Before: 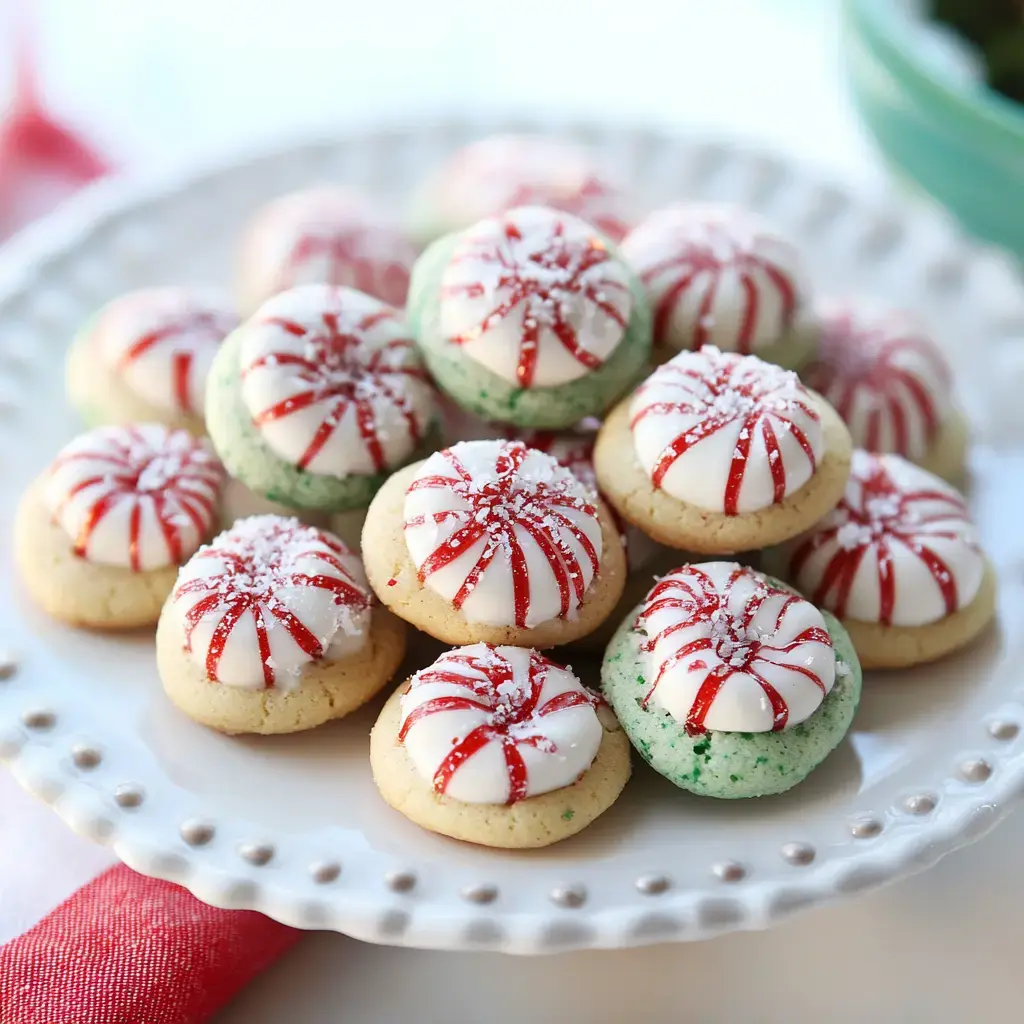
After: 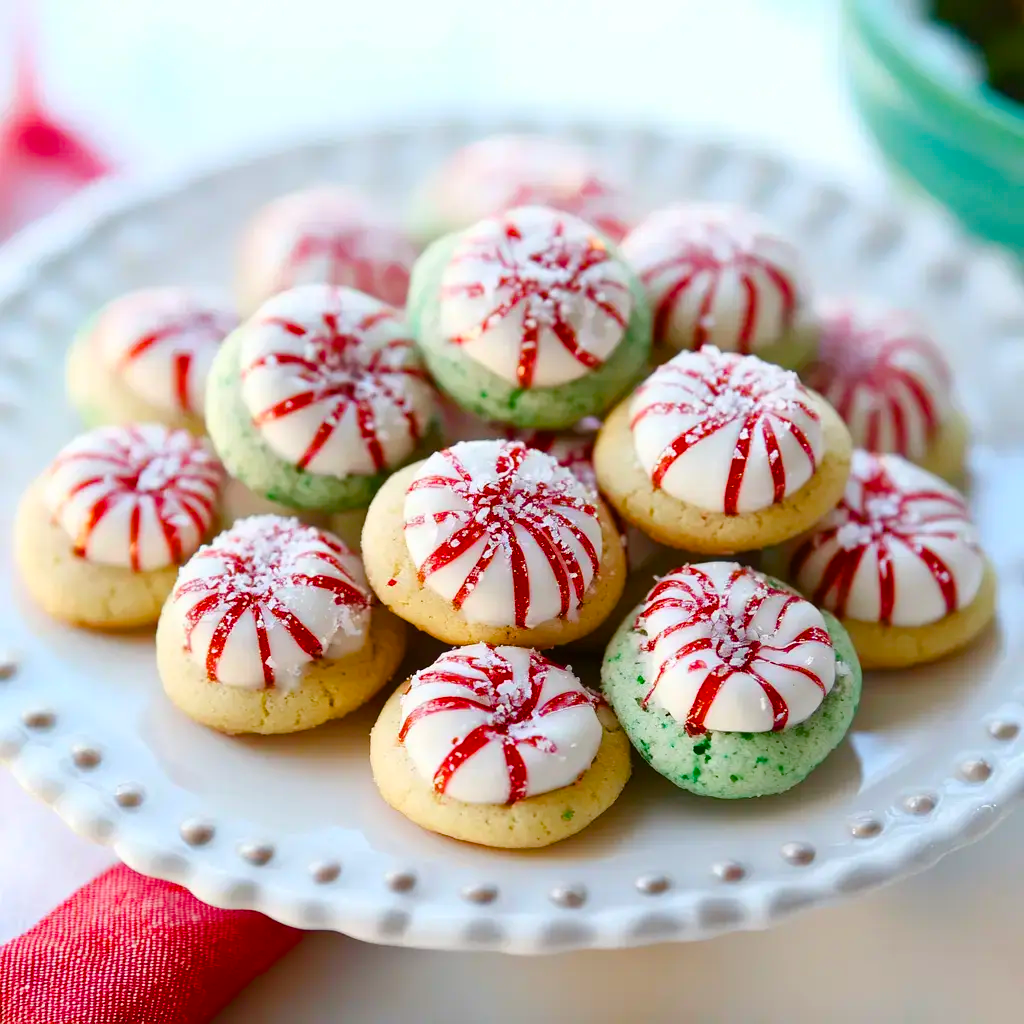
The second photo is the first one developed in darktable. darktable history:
color balance rgb: linear chroma grading › shadows 9.772%, linear chroma grading › highlights 9.016%, linear chroma grading › global chroma 15.025%, linear chroma grading › mid-tones 14.61%, perceptual saturation grading › global saturation 20%, perceptual saturation grading › highlights -25.244%, perceptual saturation grading › shadows 26.102%, global vibrance 25.234%
